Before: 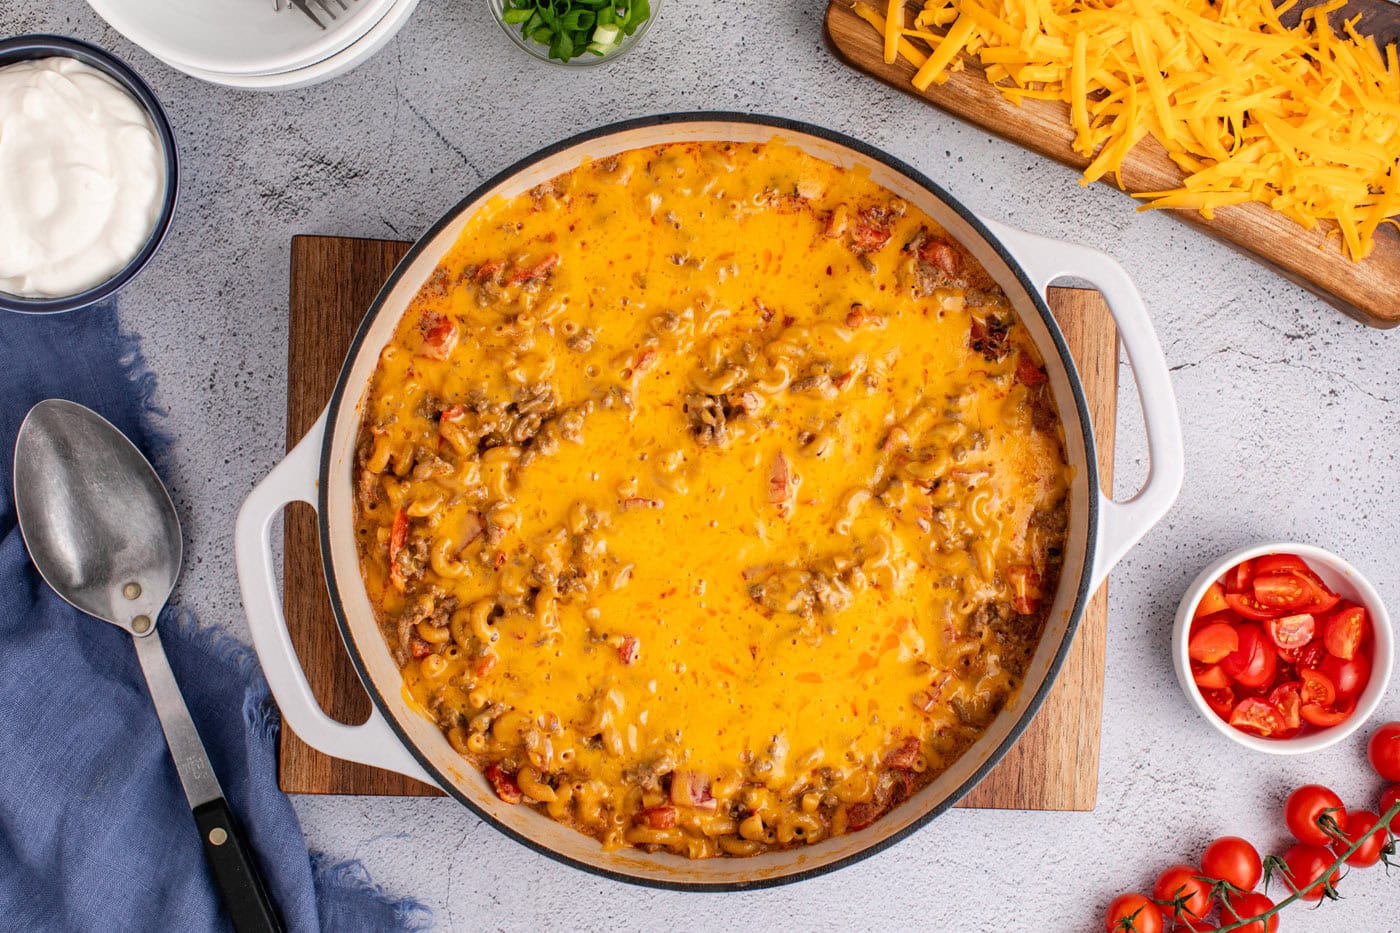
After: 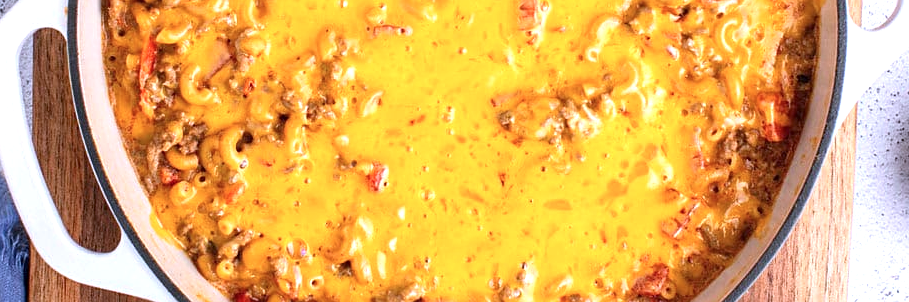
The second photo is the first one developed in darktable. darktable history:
crop: left 17.975%, top 50.711%, right 17.082%, bottom 16.827%
exposure: black level correction 0, exposure 0.702 EV, compensate highlight preservation false
color calibration: illuminant as shot in camera, x 0.37, y 0.382, temperature 4317.36 K
sharpen: amount 0.209
